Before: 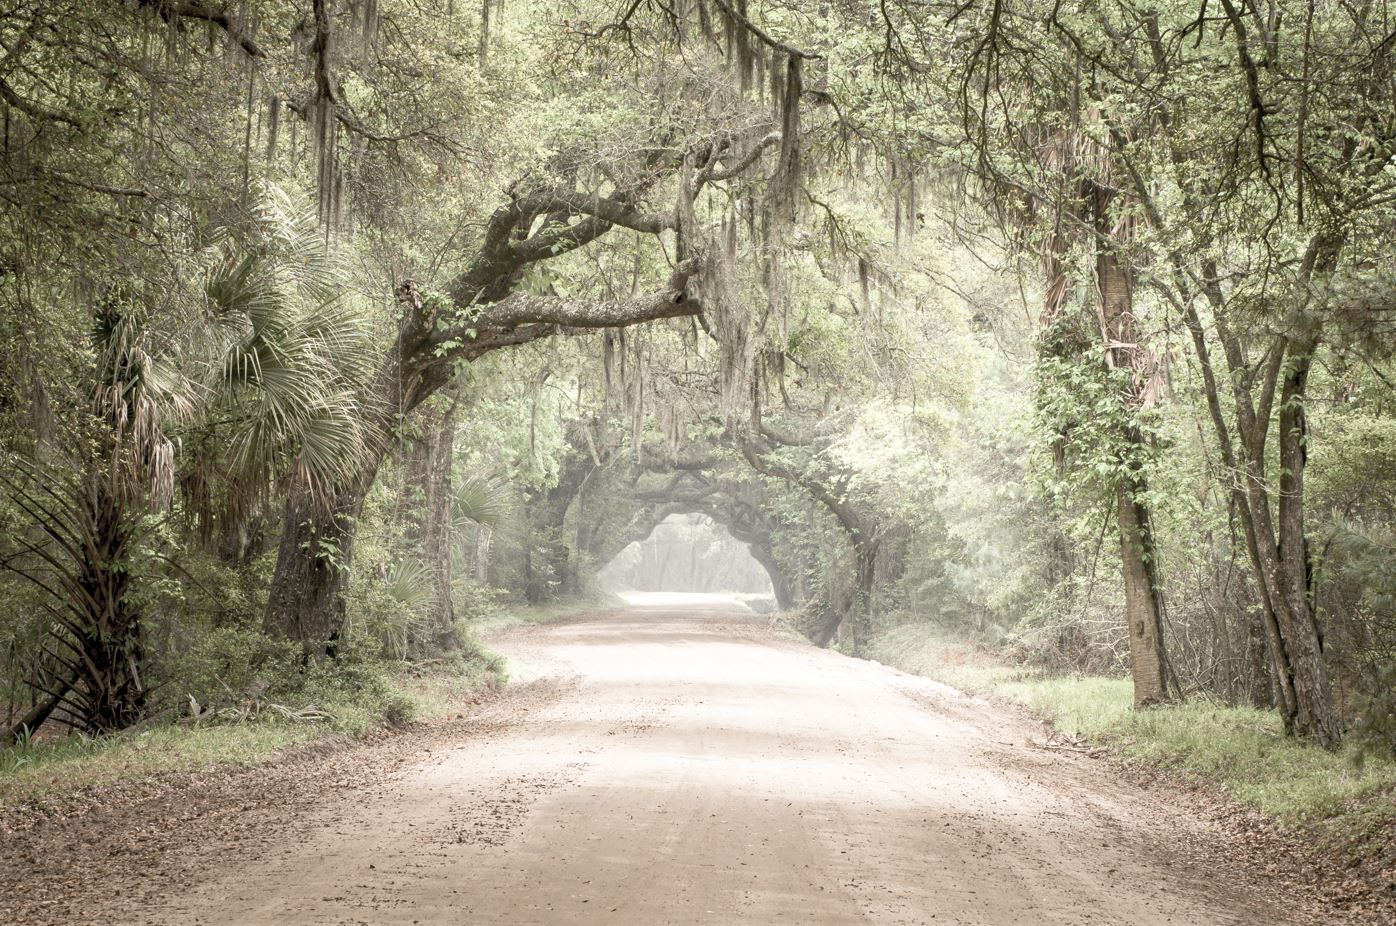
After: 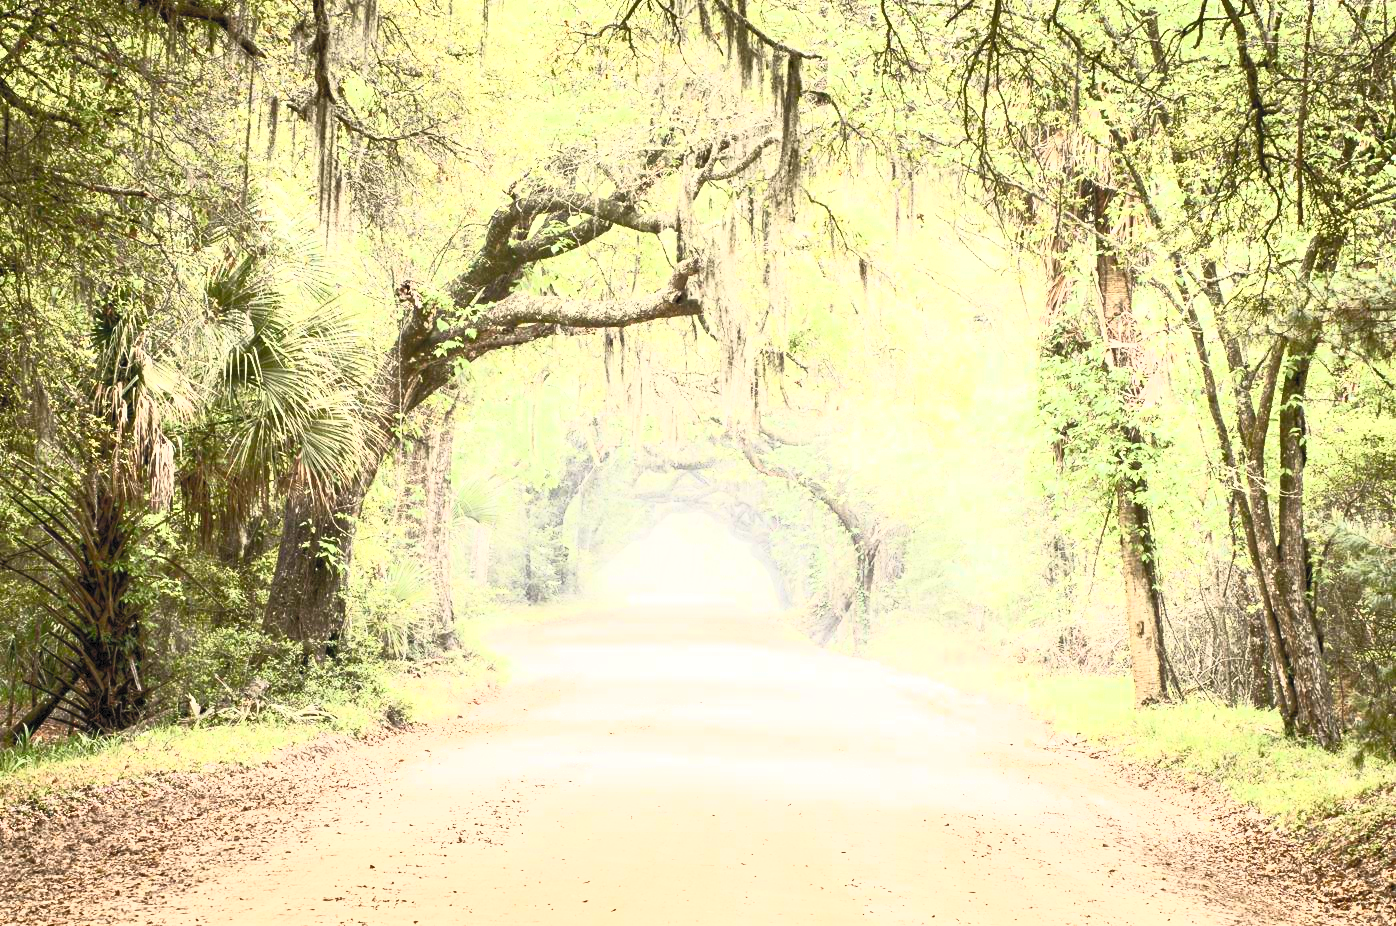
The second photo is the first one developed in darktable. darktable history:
contrast brightness saturation: contrast 0.985, brightness 0.994, saturation 0.992
